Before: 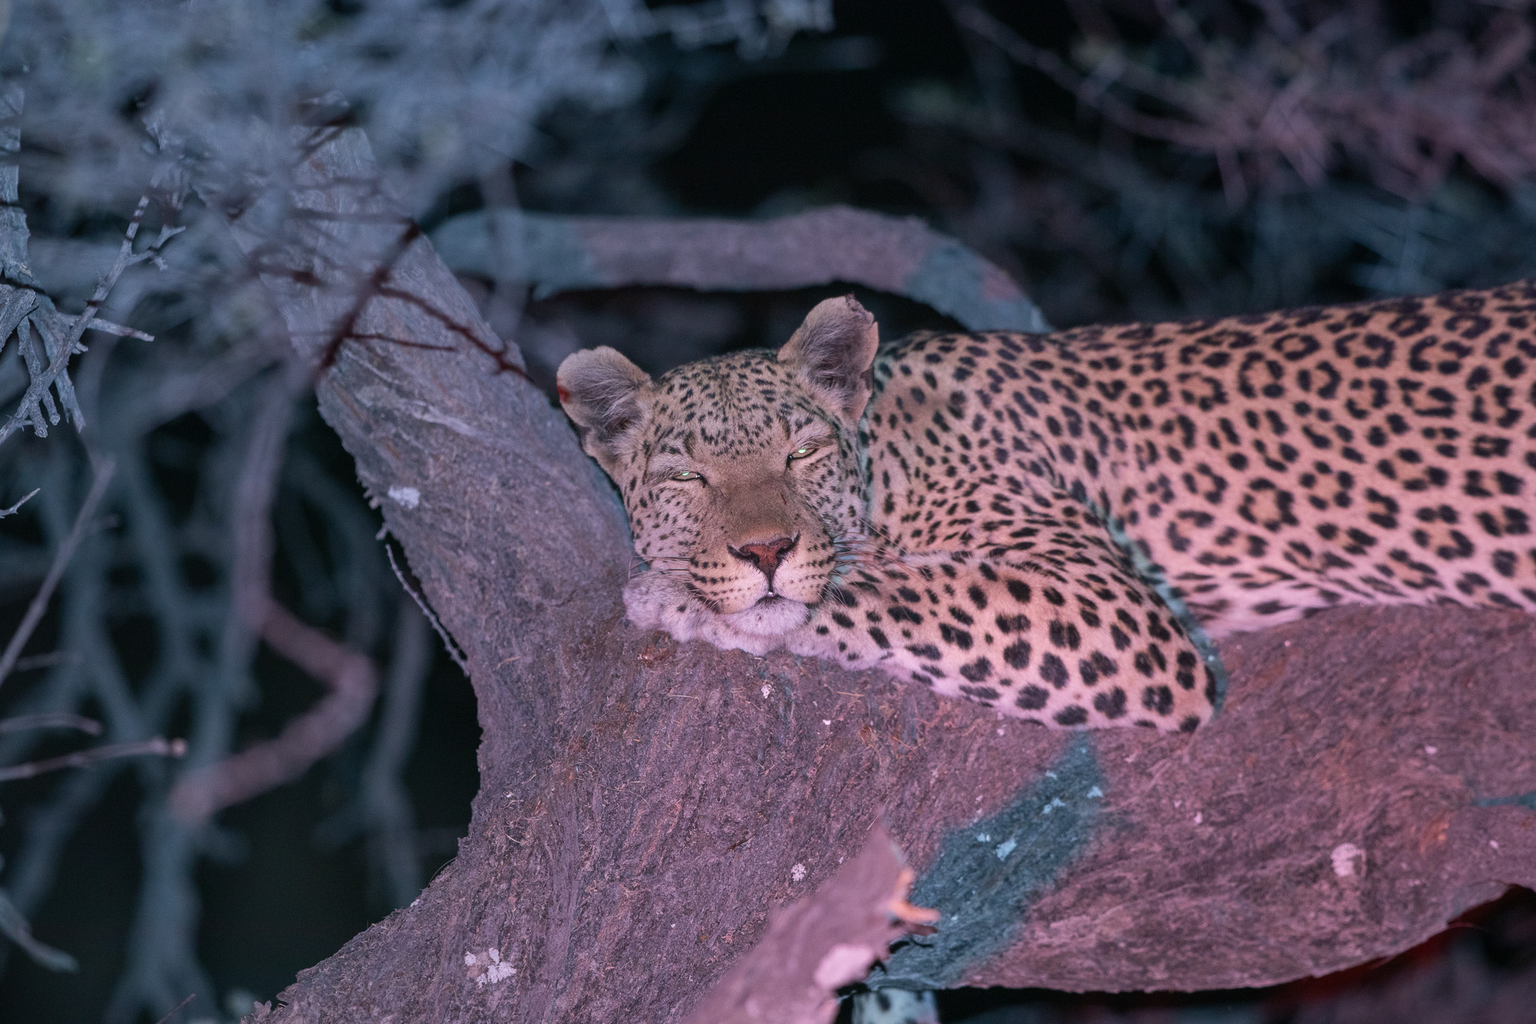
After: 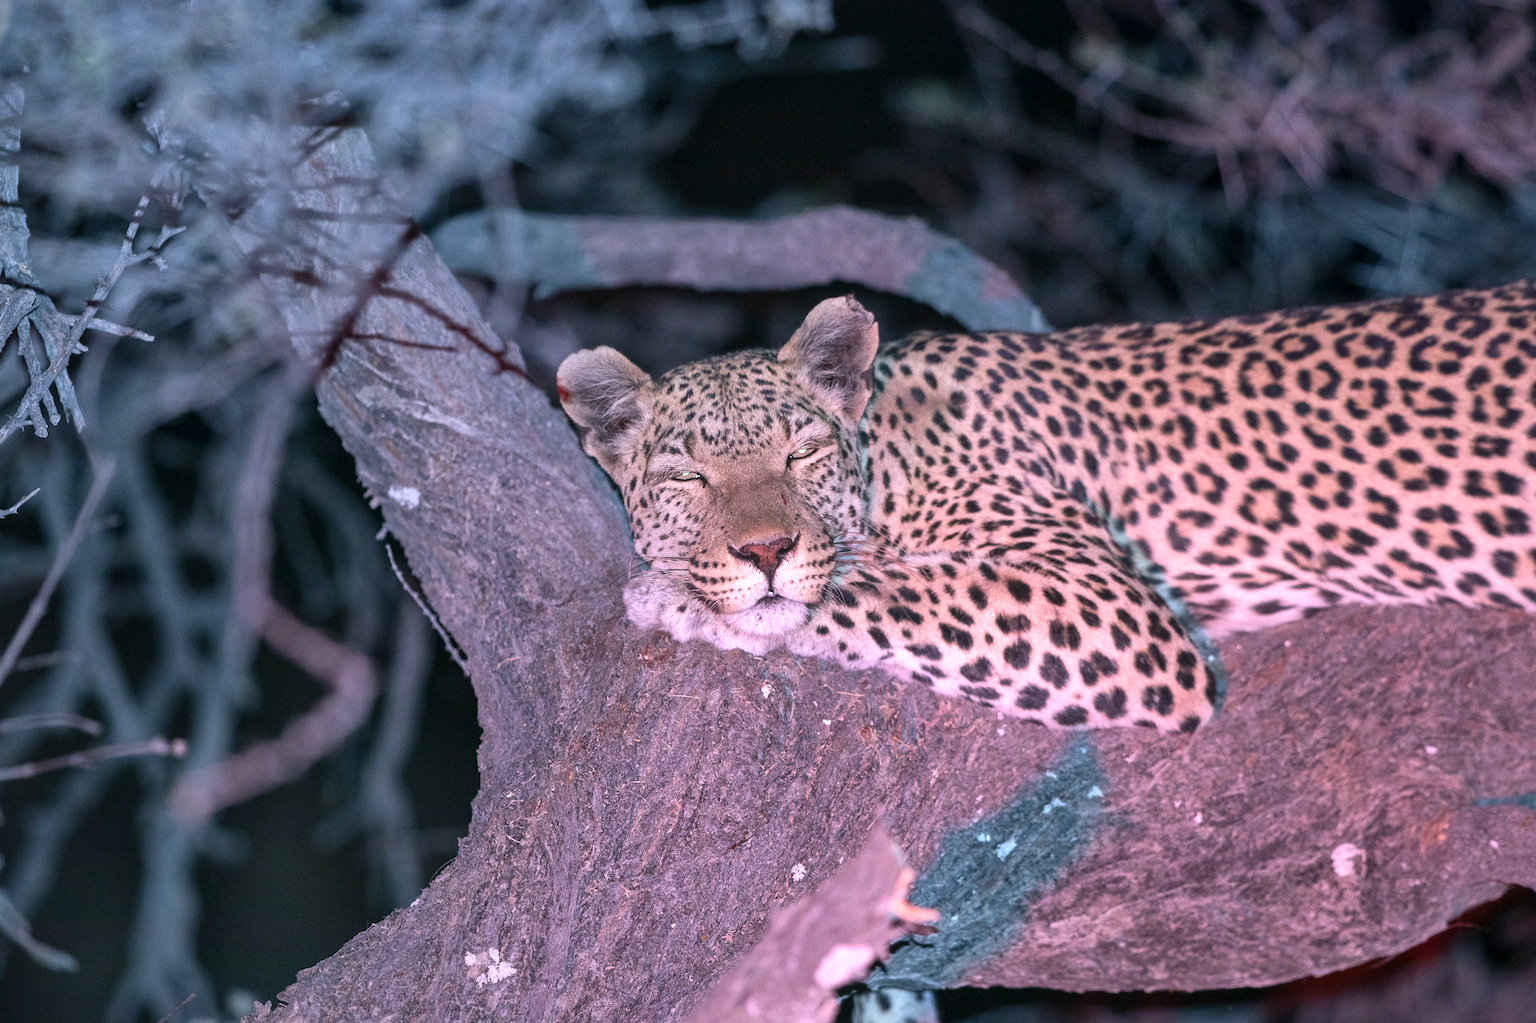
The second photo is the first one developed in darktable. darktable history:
exposure: black level correction 0, exposure 0.698 EV, compensate highlight preservation false
local contrast: mode bilateral grid, contrast 20, coarseness 51, detail 119%, midtone range 0.2
